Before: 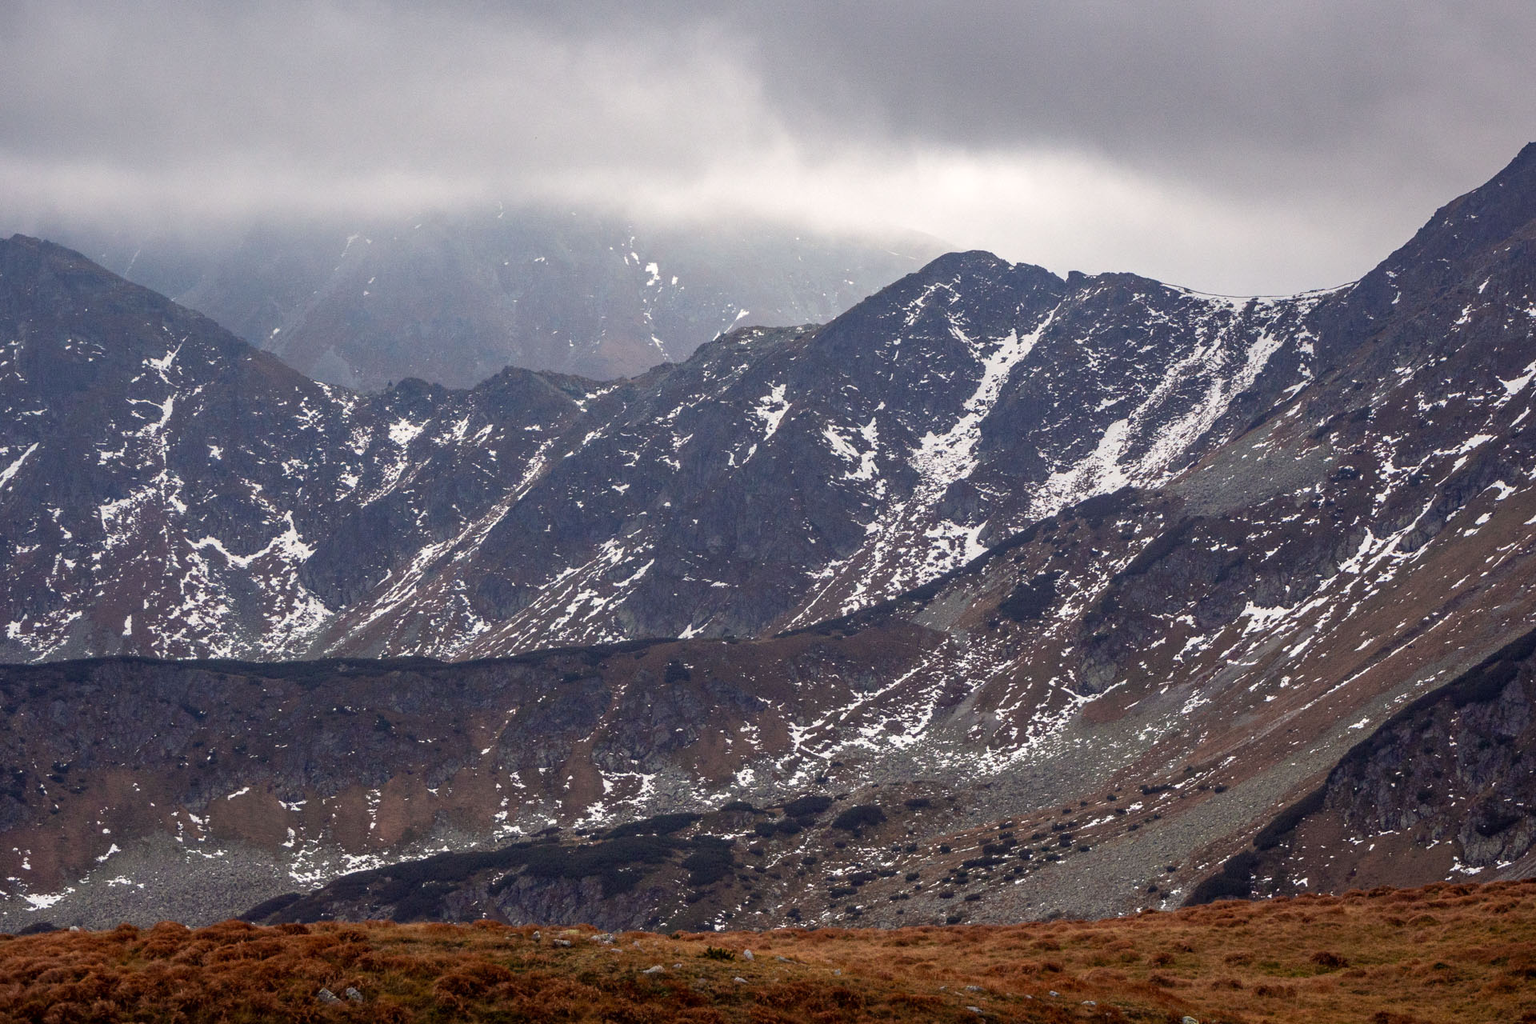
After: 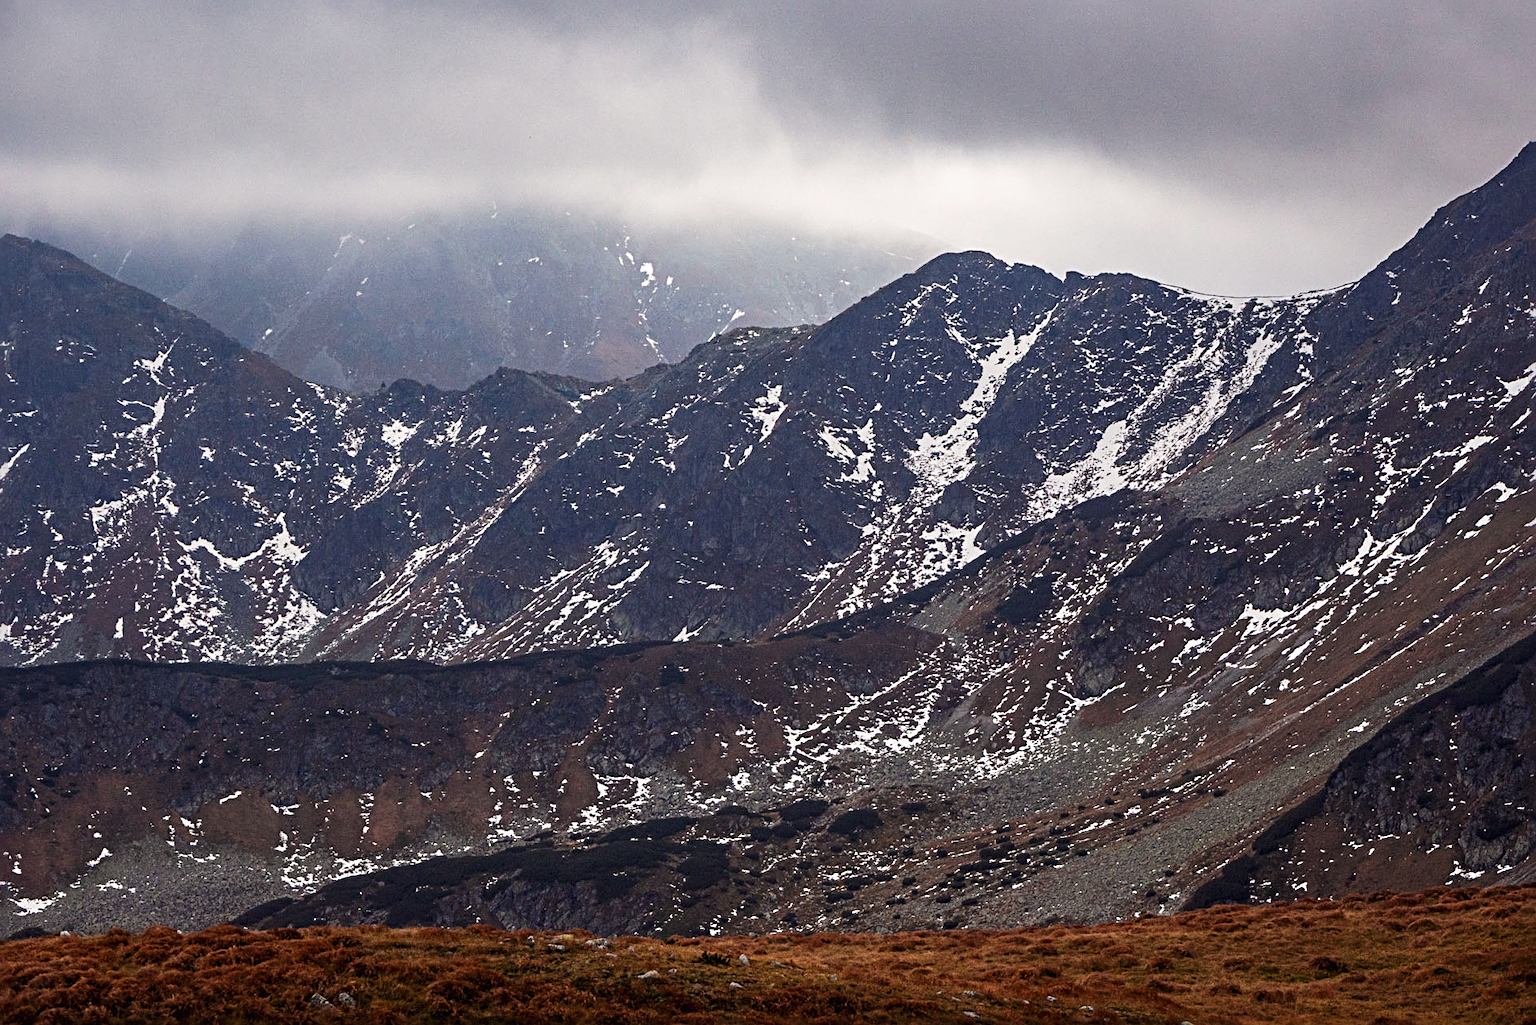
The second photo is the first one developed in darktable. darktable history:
sharpen: radius 3.999
crop and rotate: left 0.645%, top 0.164%, bottom 0.366%
tone curve: curves: ch0 [(0.016, 0.011) (0.204, 0.146) (0.515, 0.476) (0.78, 0.795) (1, 0.981)], preserve colors none
